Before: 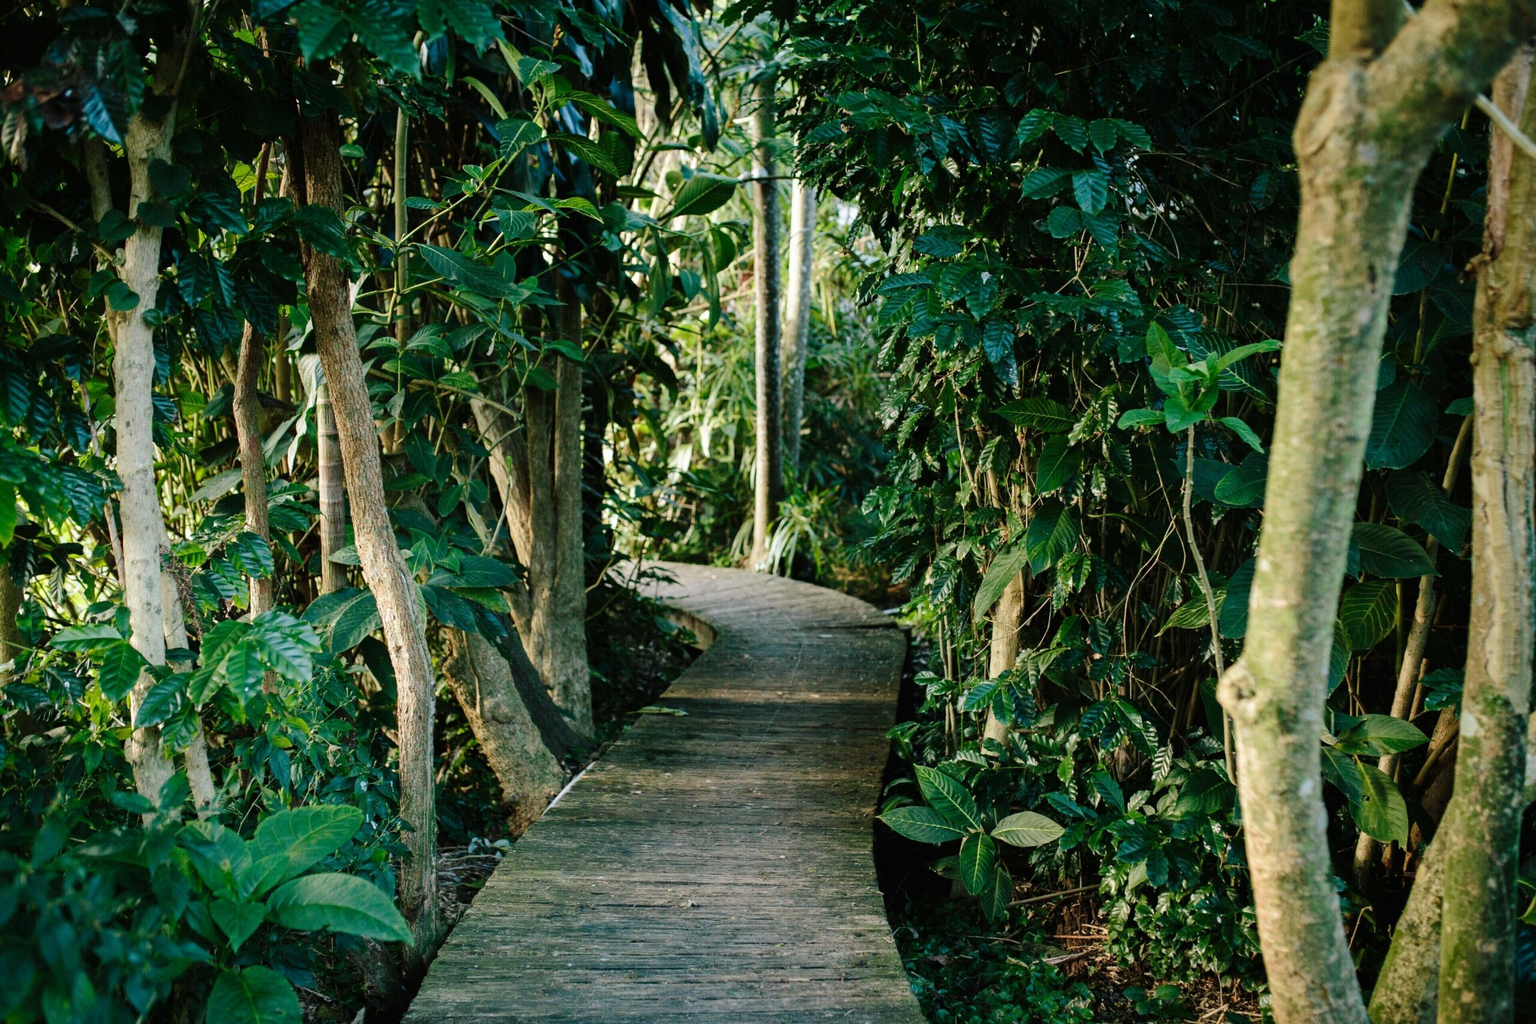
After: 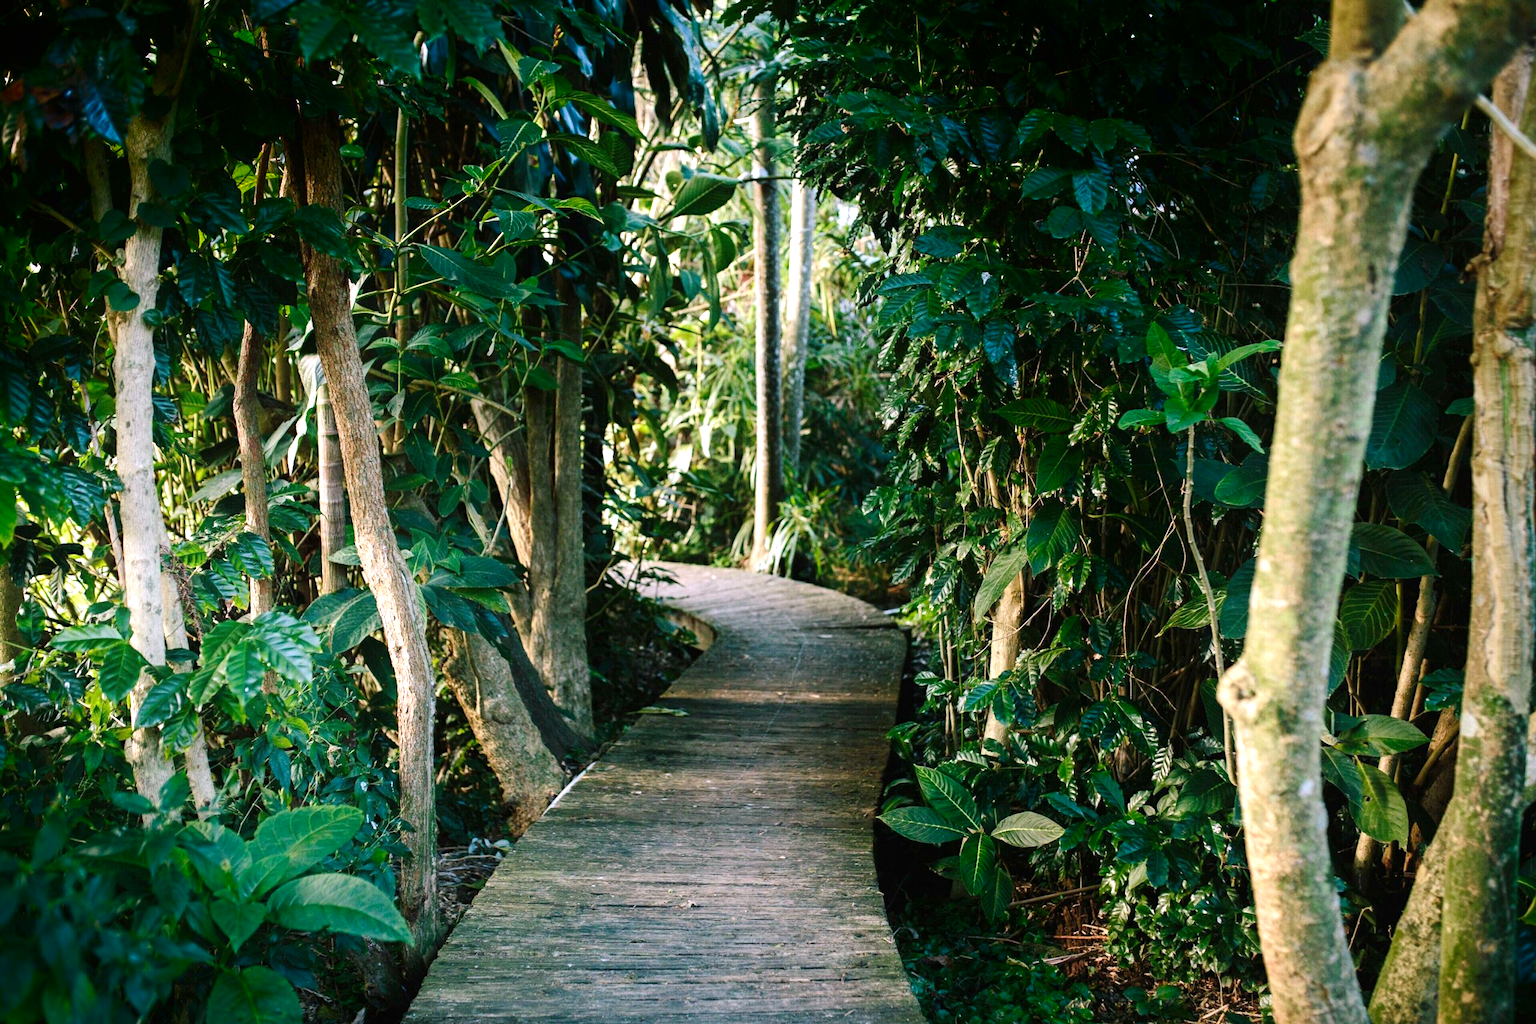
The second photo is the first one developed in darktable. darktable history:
shadows and highlights: shadows -54.3, highlights 86.09, soften with gaussian
exposure: black level correction 0, exposure 0.5 EV, compensate highlight preservation false
white balance: red 1.05, blue 1.072
